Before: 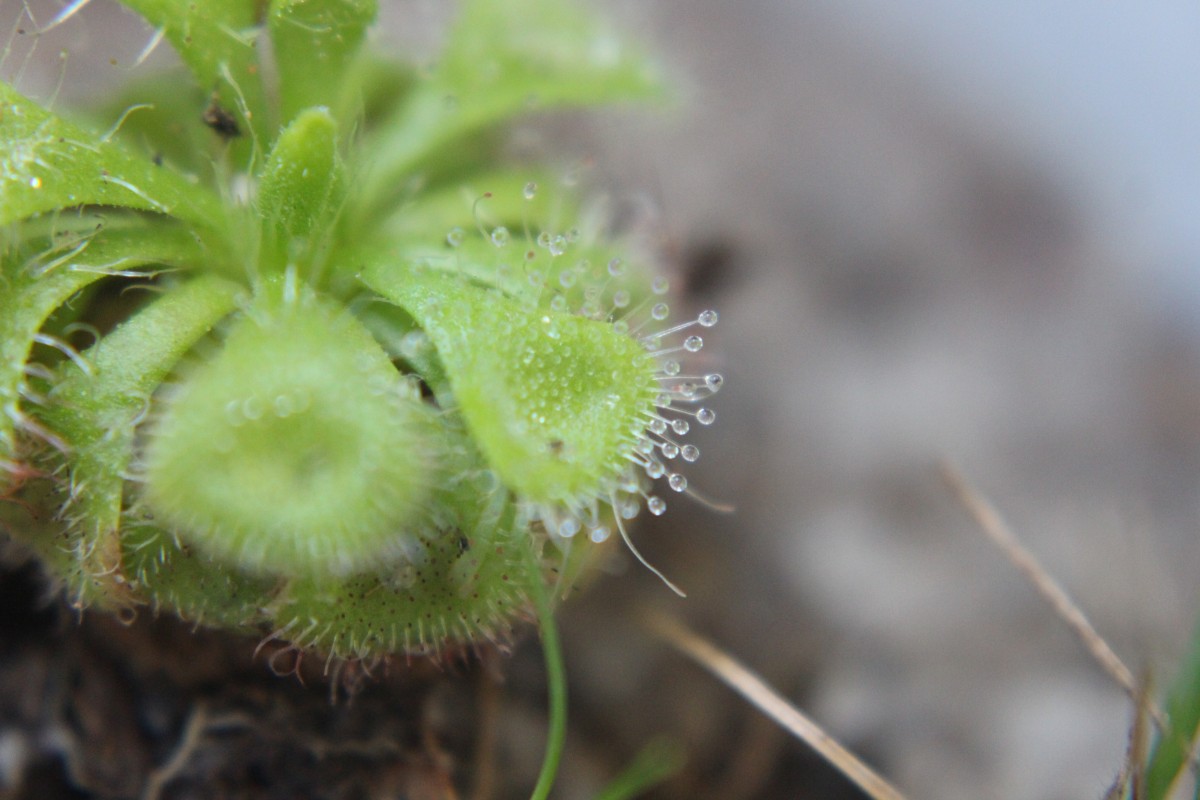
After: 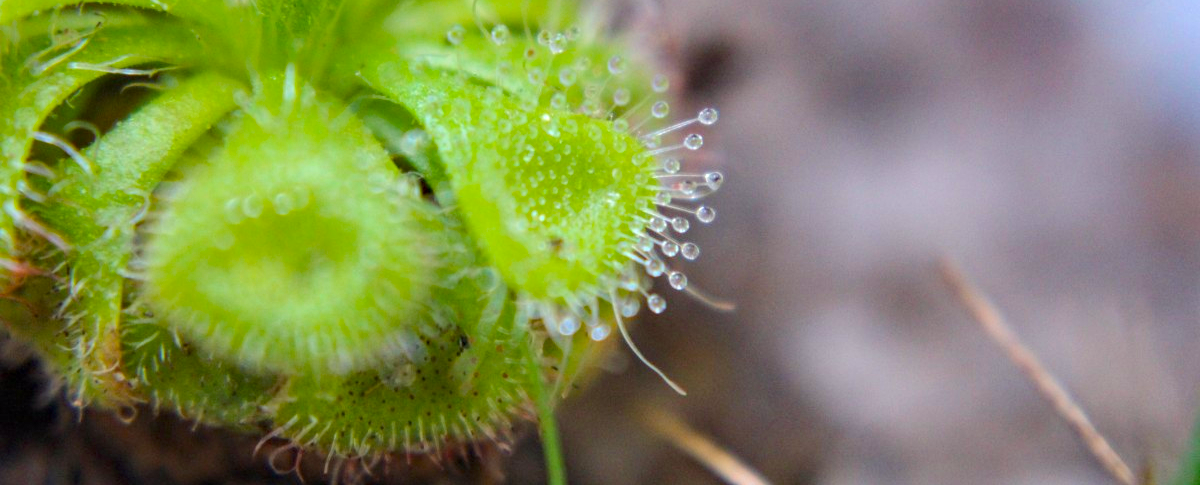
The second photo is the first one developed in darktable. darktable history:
local contrast: on, module defaults
crop and rotate: top 25.357%, bottom 13.942%
color balance rgb: perceptual saturation grading › global saturation 25%, perceptual brilliance grading › mid-tones 10%, perceptual brilliance grading › shadows 15%, global vibrance 20%
haze removal: strength 0.29, distance 0.25, compatibility mode true, adaptive false
